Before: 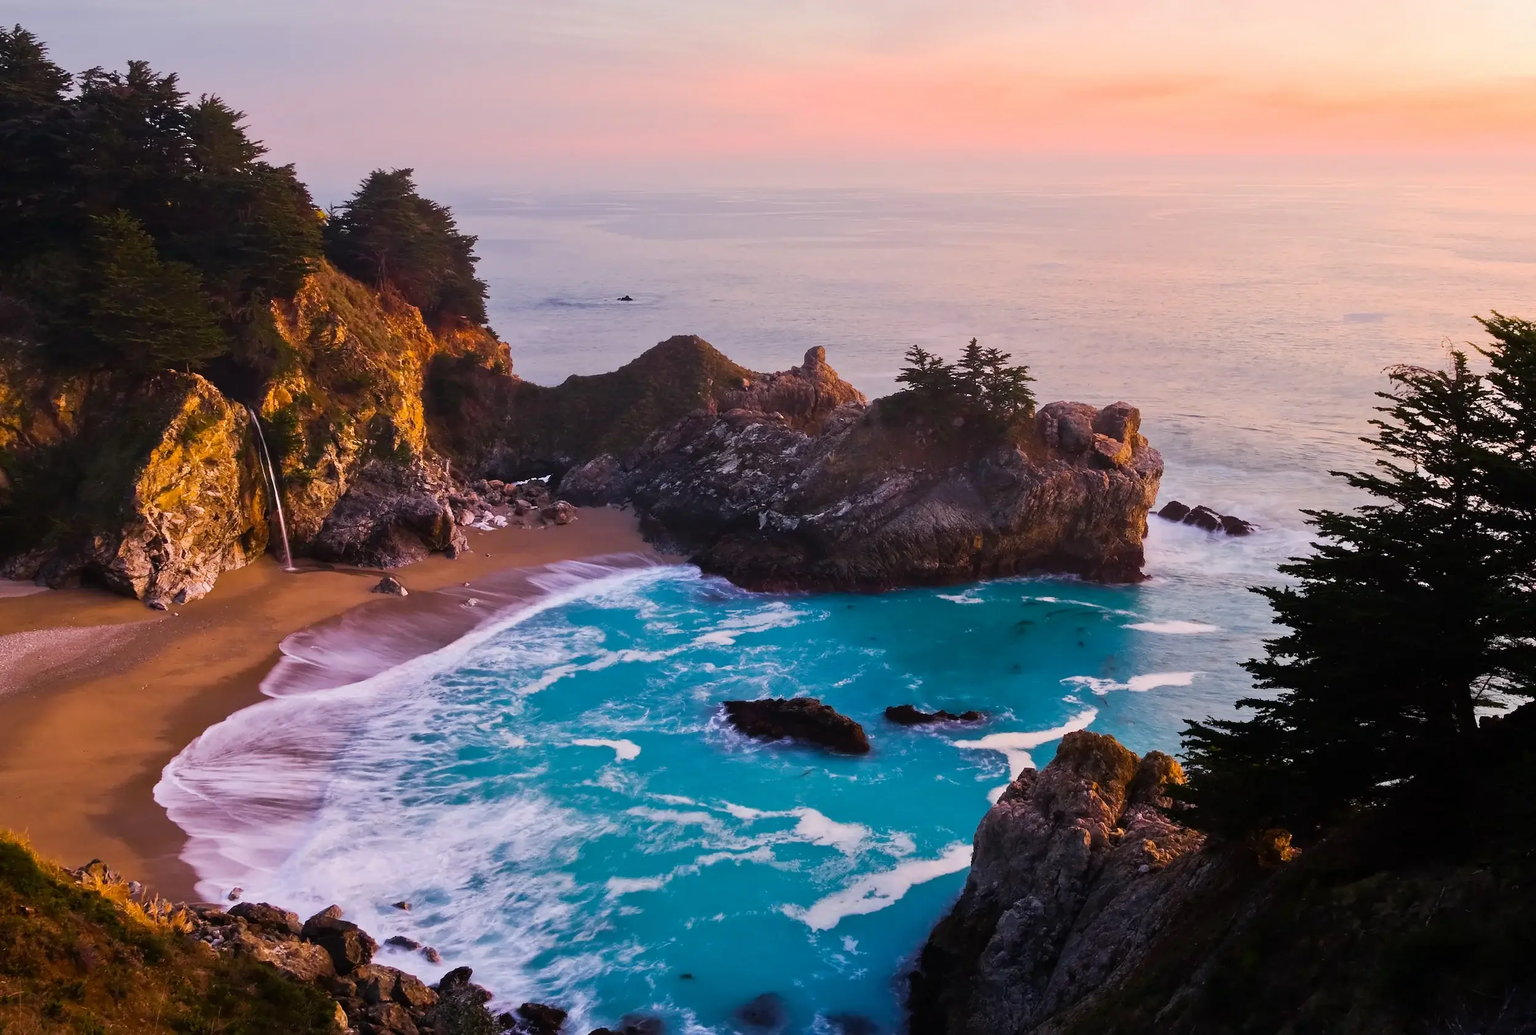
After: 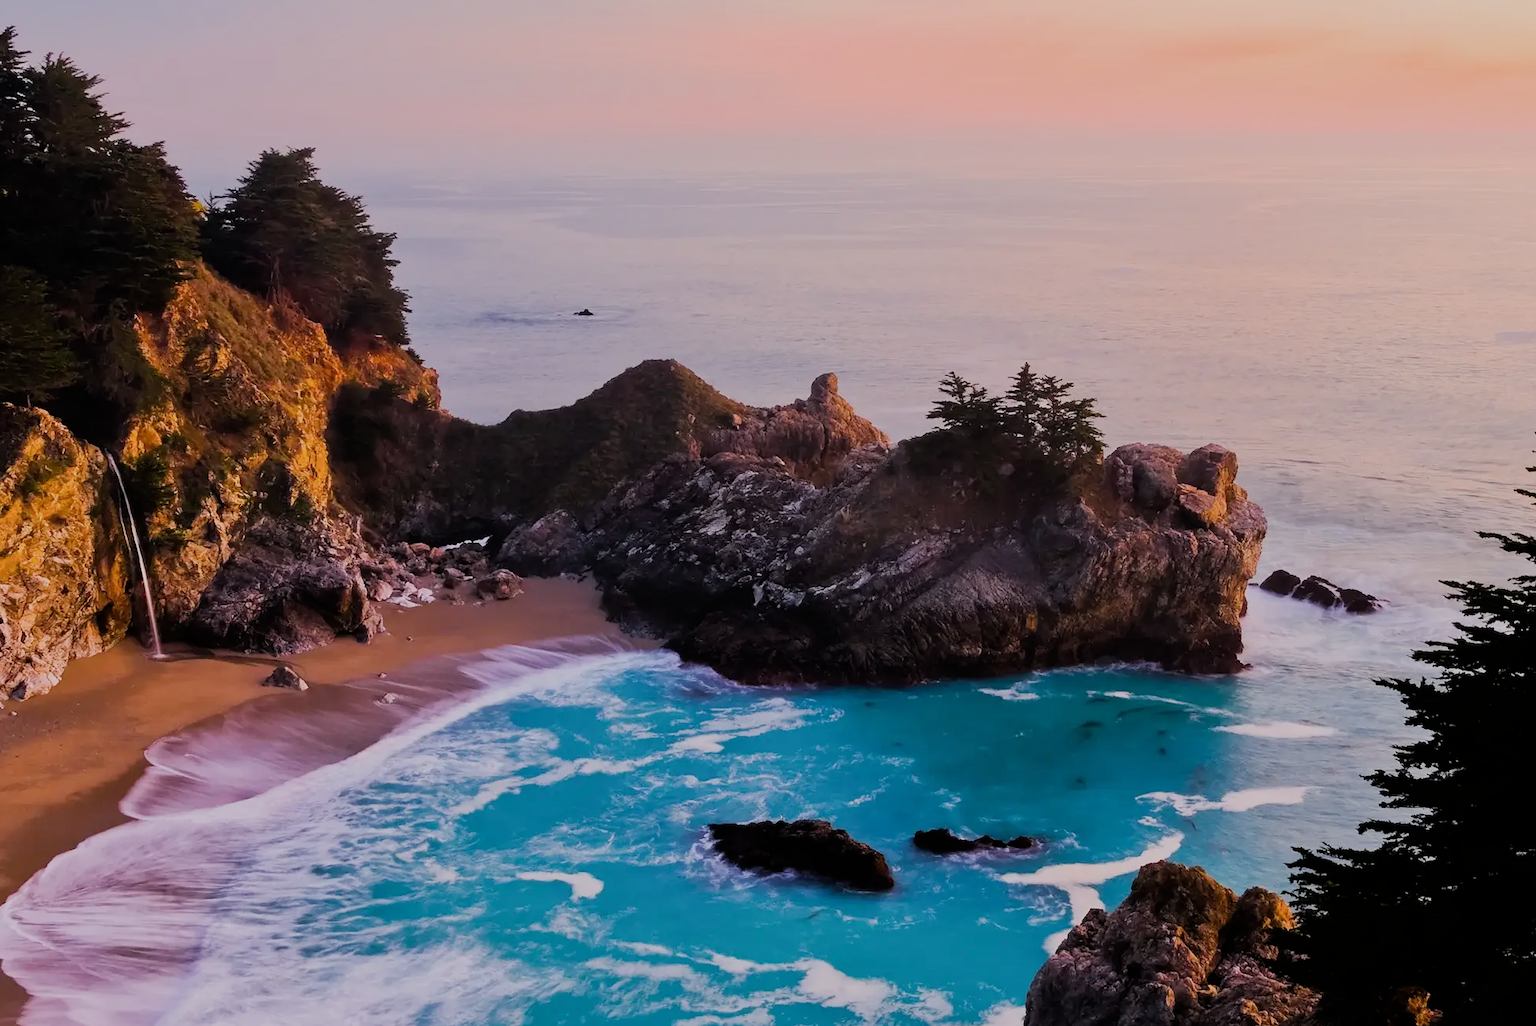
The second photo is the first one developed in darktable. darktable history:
filmic rgb: black relative exposure -6.68 EV, white relative exposure 4.56 EV, hardness 3.25
crop and rotate: left 10.77%, top 5.1%, right 10.41%, bottom 16.76%
